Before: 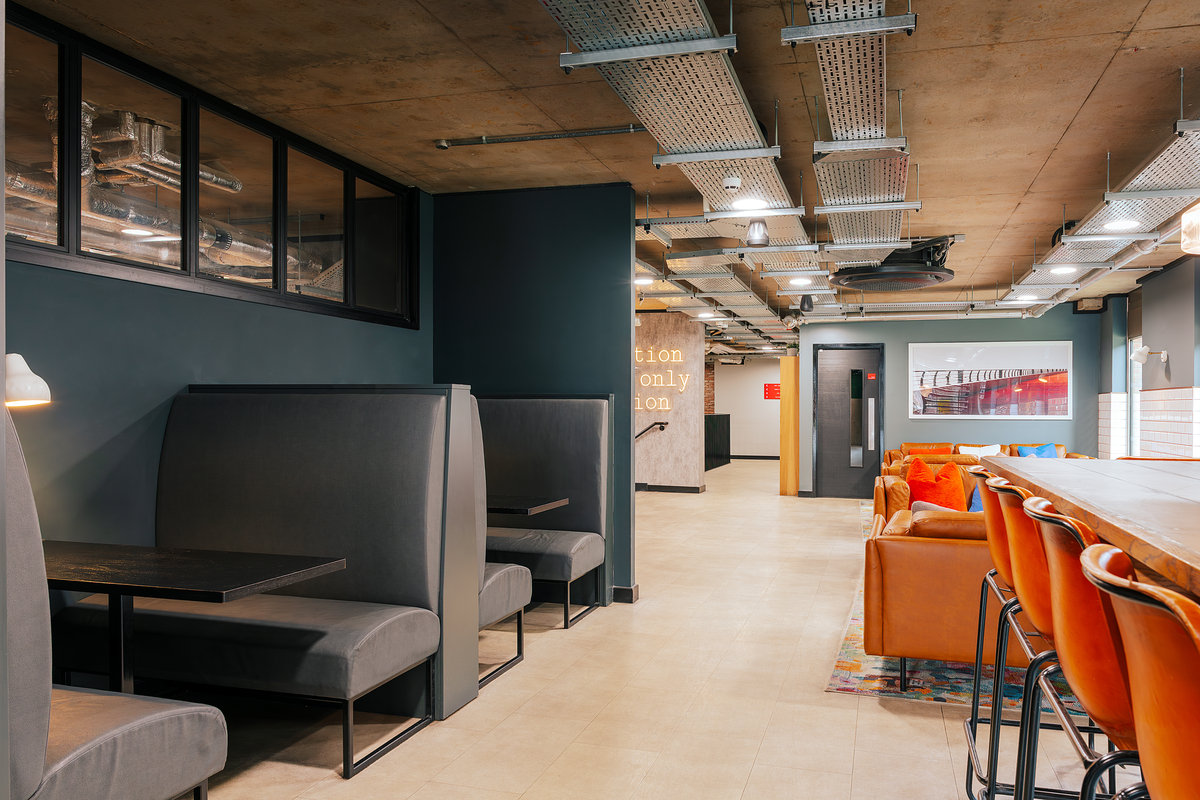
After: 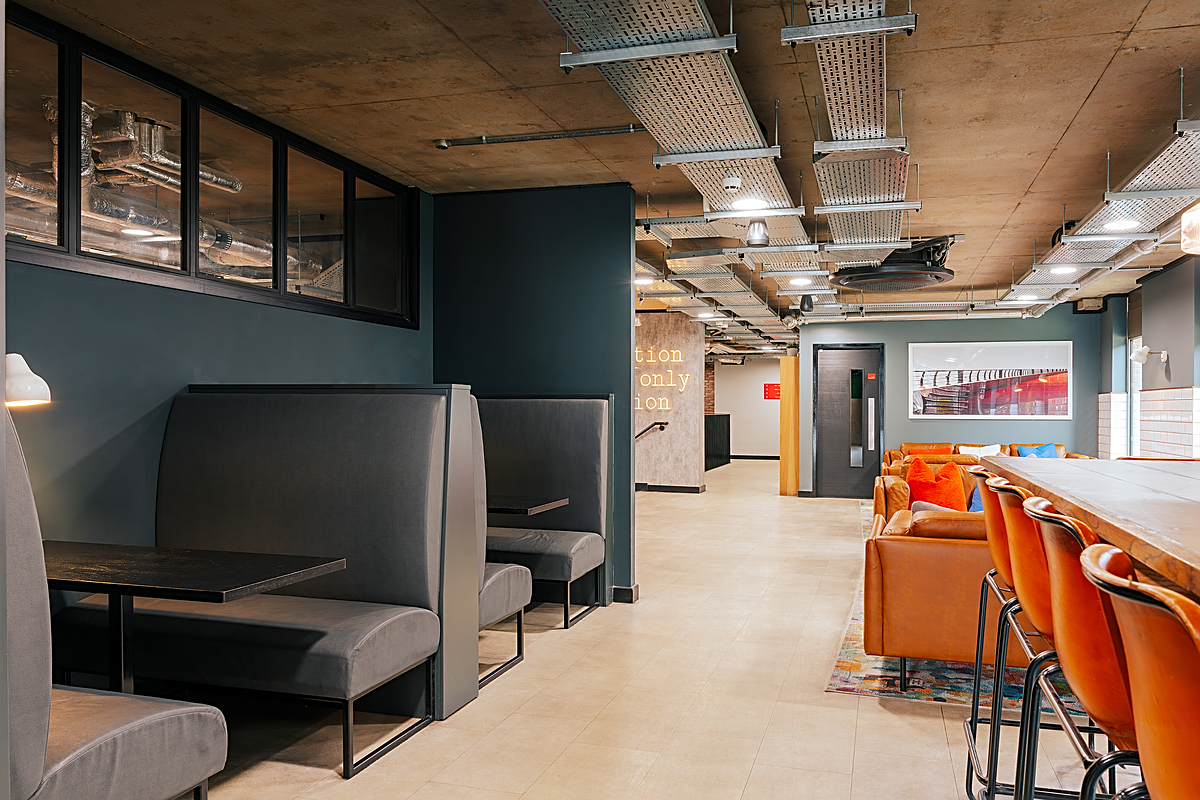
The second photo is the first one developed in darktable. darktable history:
sharpen: amount 0.589
